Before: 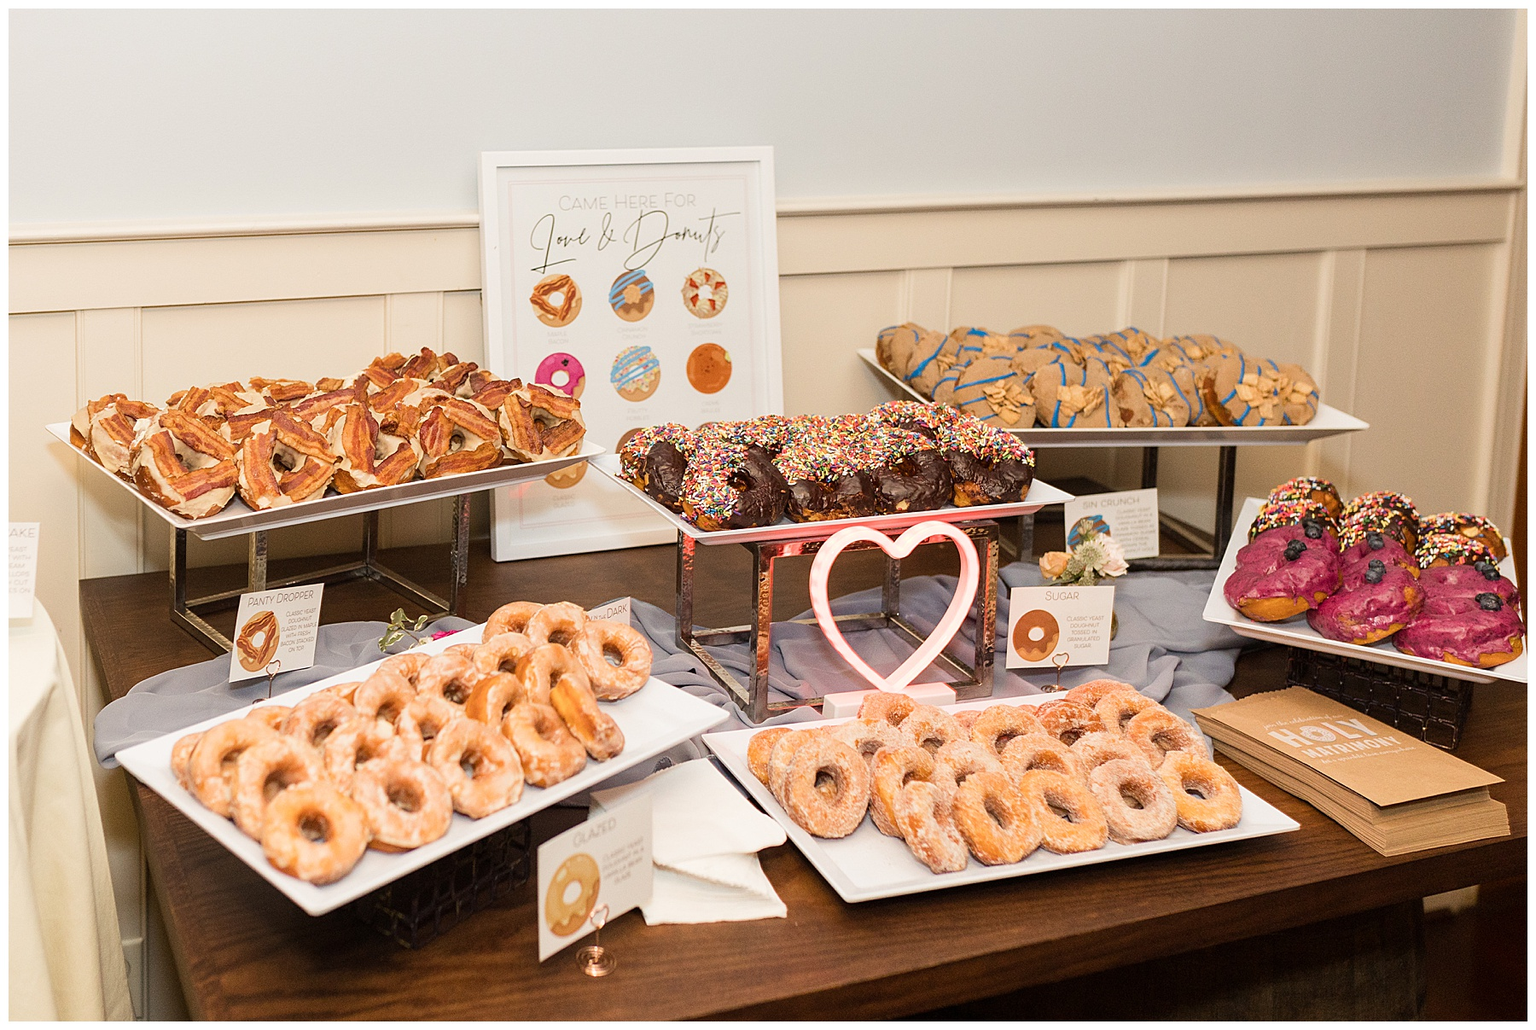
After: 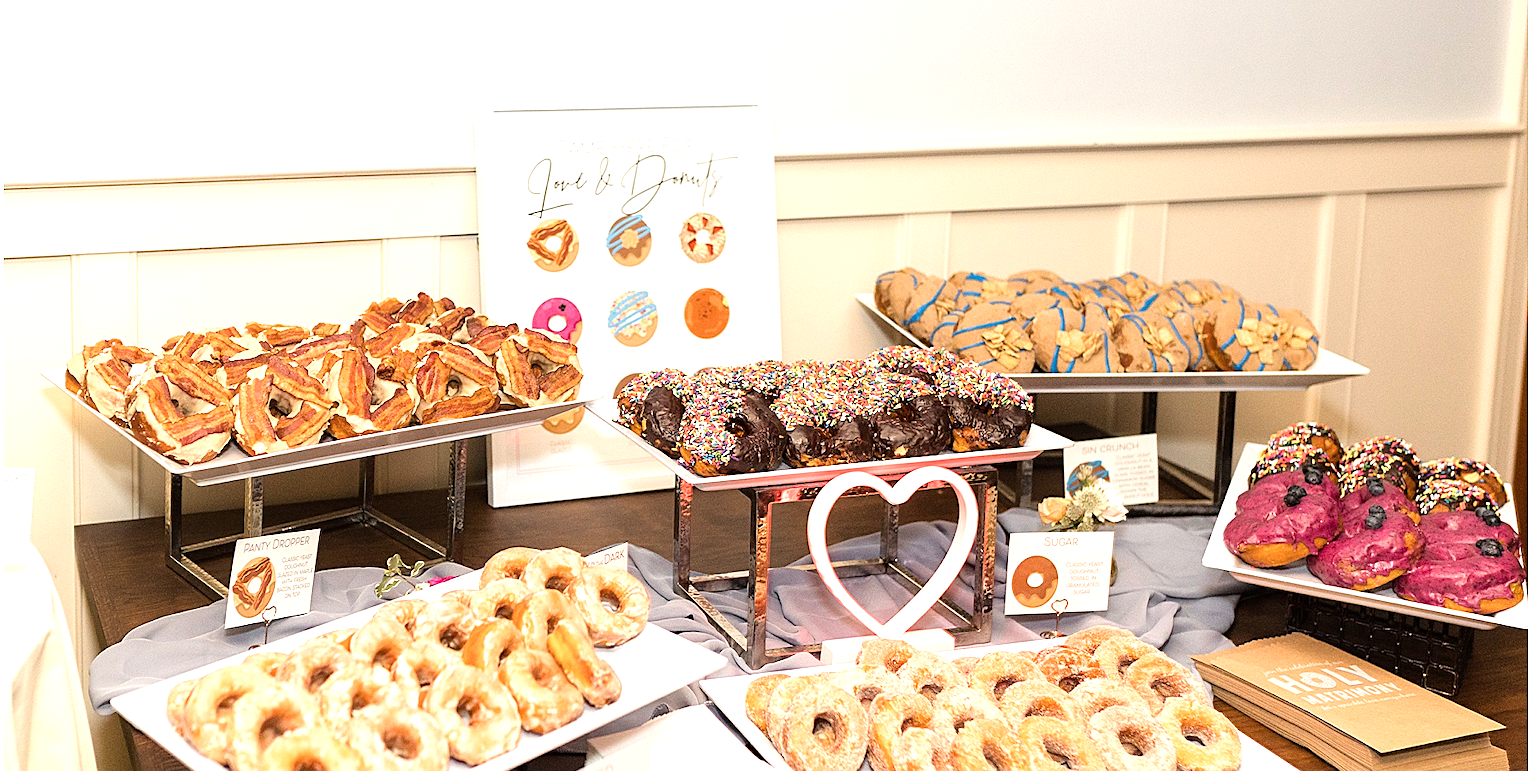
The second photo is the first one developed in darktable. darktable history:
sharpen: amount 0.203
tone equalizer: -8 EV -0.754 EV, -7 EV -0.715 EV, -6 EV -0.586 EV, -5 EV -0.381 EV, -3 EV 0.394 EV, -2 EV 0.6 EV, -1 EV 0.682 EV, +0 EV 0.756 EV, mask exposure compensation -0.501 EV
crop: left 0.356%, top 5.521%, bottom 19.785%
